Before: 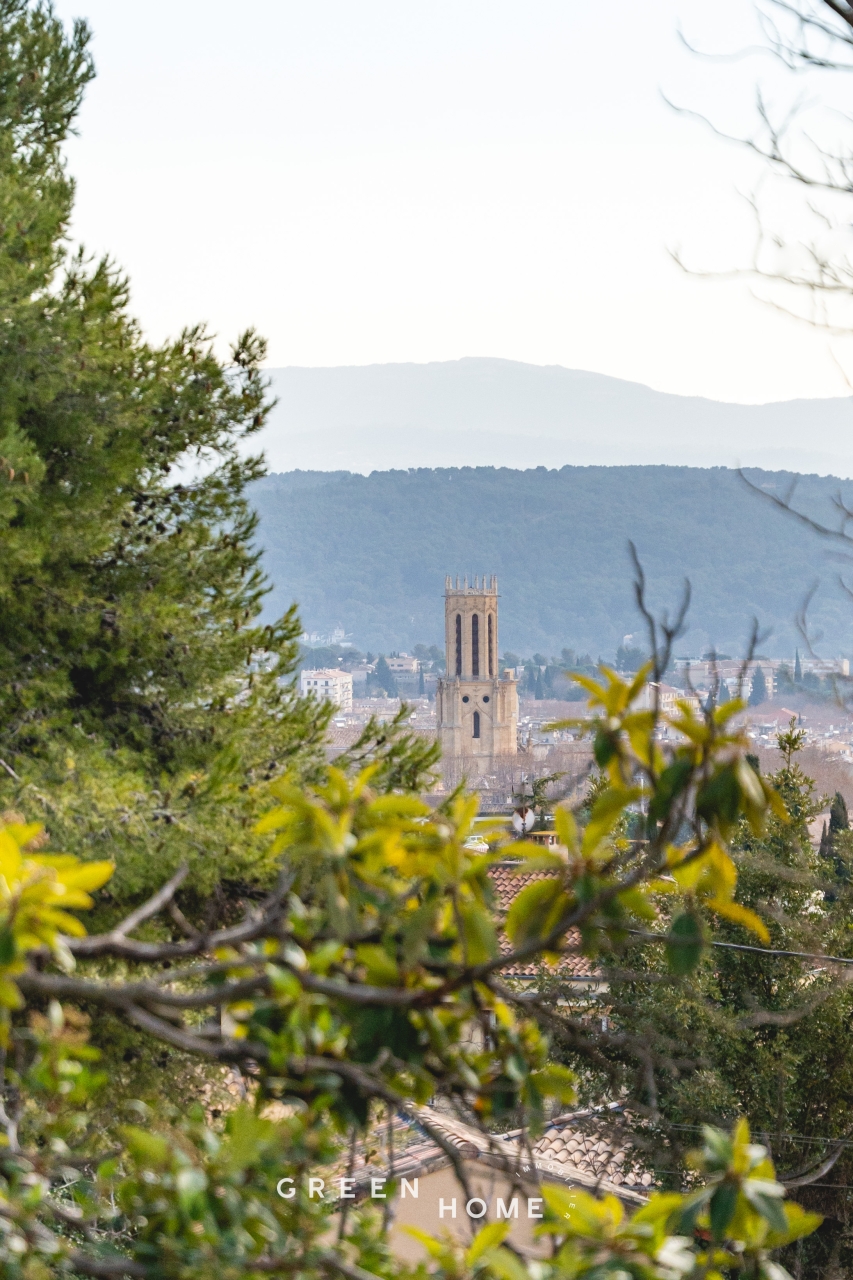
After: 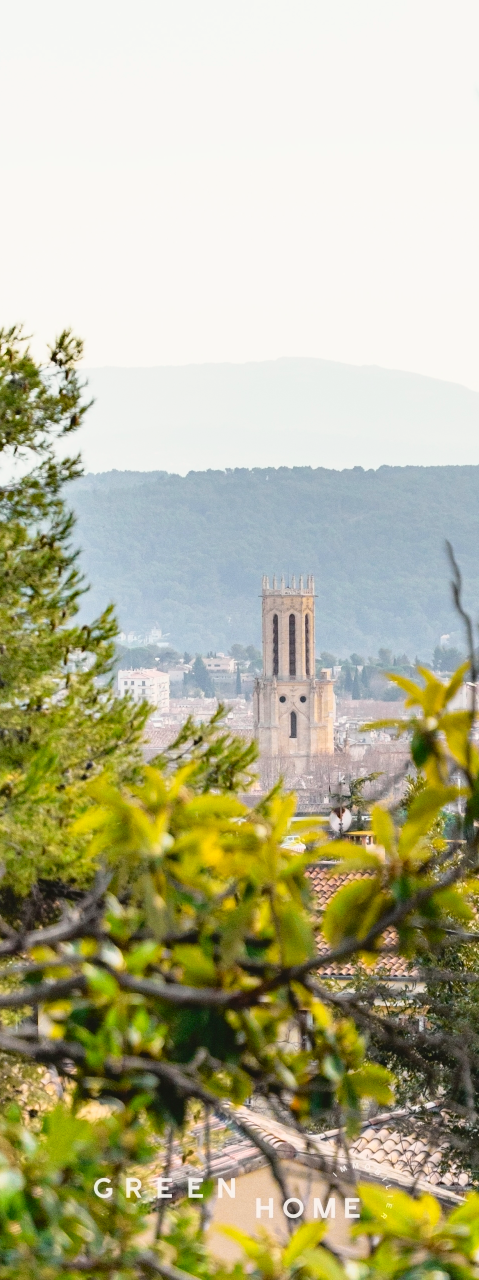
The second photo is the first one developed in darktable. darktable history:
tone curve: curves: ch0 [(0, 0.021) (0.049, 0.044) (0.157, 0.131) (0.359, 0.419) (0.469, 0.544) (0.634, 0.722) (0.839, 0.909) (0.998, 0.978)]; ch1 [(0, 0) (0.437, 0.408) (0.472, 0.47) (0.502, 0.503) (0.527, 0.53) (0.564, 0.573) (0.614, 0.654) (0.669, 0.748) (0.859, 0.899) (1, 1)]; ch2 [(0, 0) (0.33, 0.301) (0.421, 0.443) (0.487, 0.504) (0.502, 0.509) (0.535, 0.537) (0.565, 0.595) (0.608, 0.667) (1, 1)], color space Lab, independent channels, preserve colors none
crop: left 21.496%, right 22.254%
